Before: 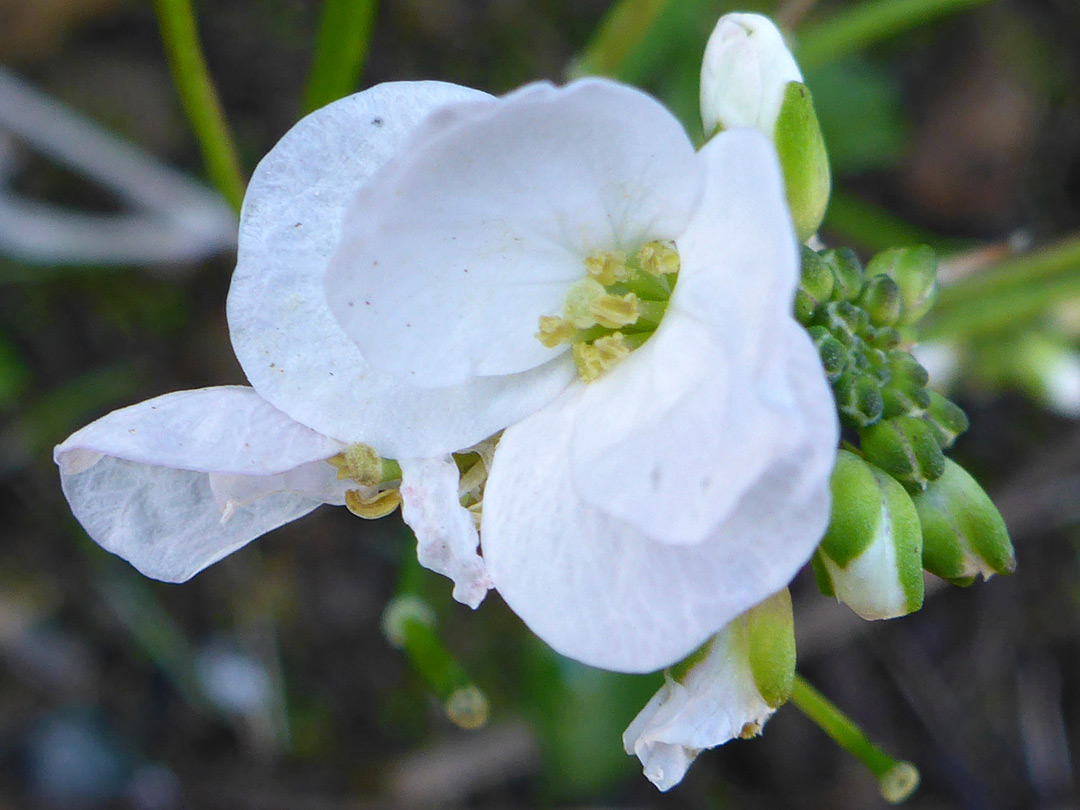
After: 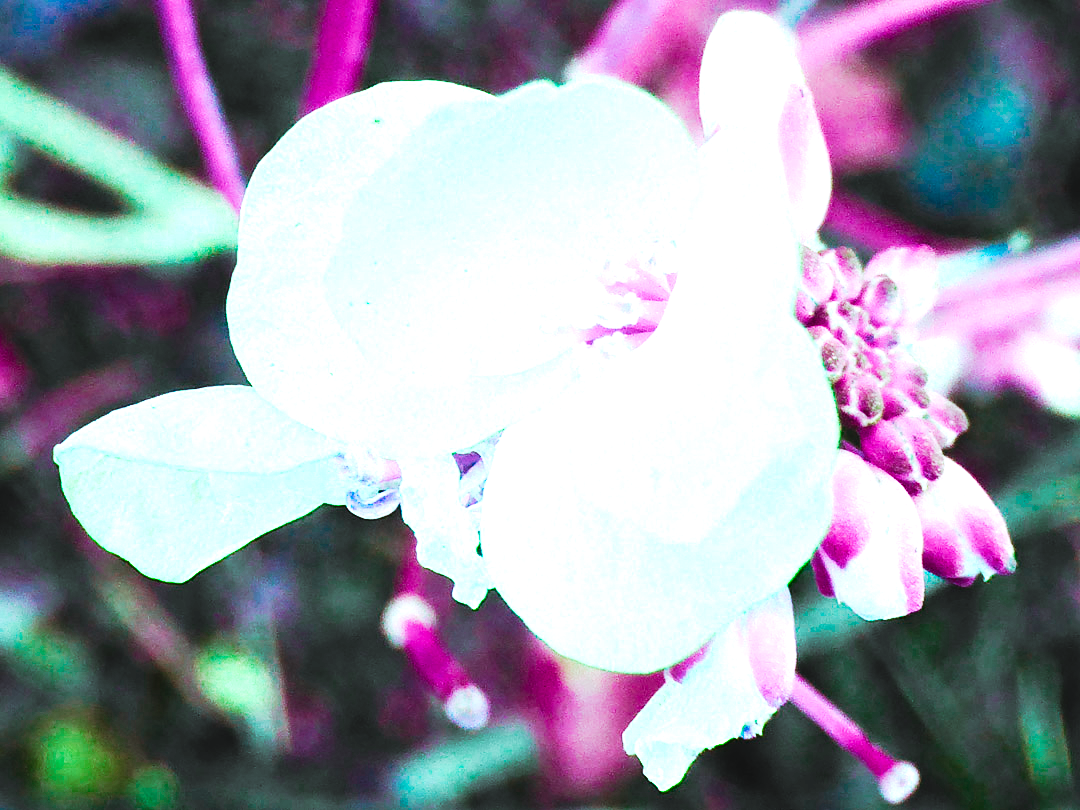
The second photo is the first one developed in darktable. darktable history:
color balance rgb: highlights gain › chroma 7.412%, highlights gain › hue 187.53°, global offset › luminance 0.716%, perceptual saturation grading › global saturation 31.015%, hue shift -150.36°, contrast 34.908%, saturation formula JzAzBz (2021)
tone curve: curves: ch0 [(0, 0.023) (0.132, 0.075) (0.251, 0.186) (0.463, 0.461) (0.662, 0.757) (0.854, 0.909) (1, 0.973)]; ch1 [(0, 0) (0.447, 0.411) (0.483, 0.469) (0.498, 0.496) (0.518, 0.514) (0.561, 0.579) (0.604, 0.645) (0.669, 0.73) (0.819, 0.93) (1, 1)]; ch2 [(0, 0) (0.307, 0.315) (0.425, 0.438) (0.483, 0.477) (0.503, 0.503) (0.526, 0.534) (0.567, 0.569) (0.617, 0.674) (0.703, 0.797) (0.985, 0.966)], preserve colors none
color correction: highlights b* 0.032, saturation 0.99
exposure: black level correction 0, exposure 1.467 EV, compensate exposure bias true, compensate highlight preservation false
